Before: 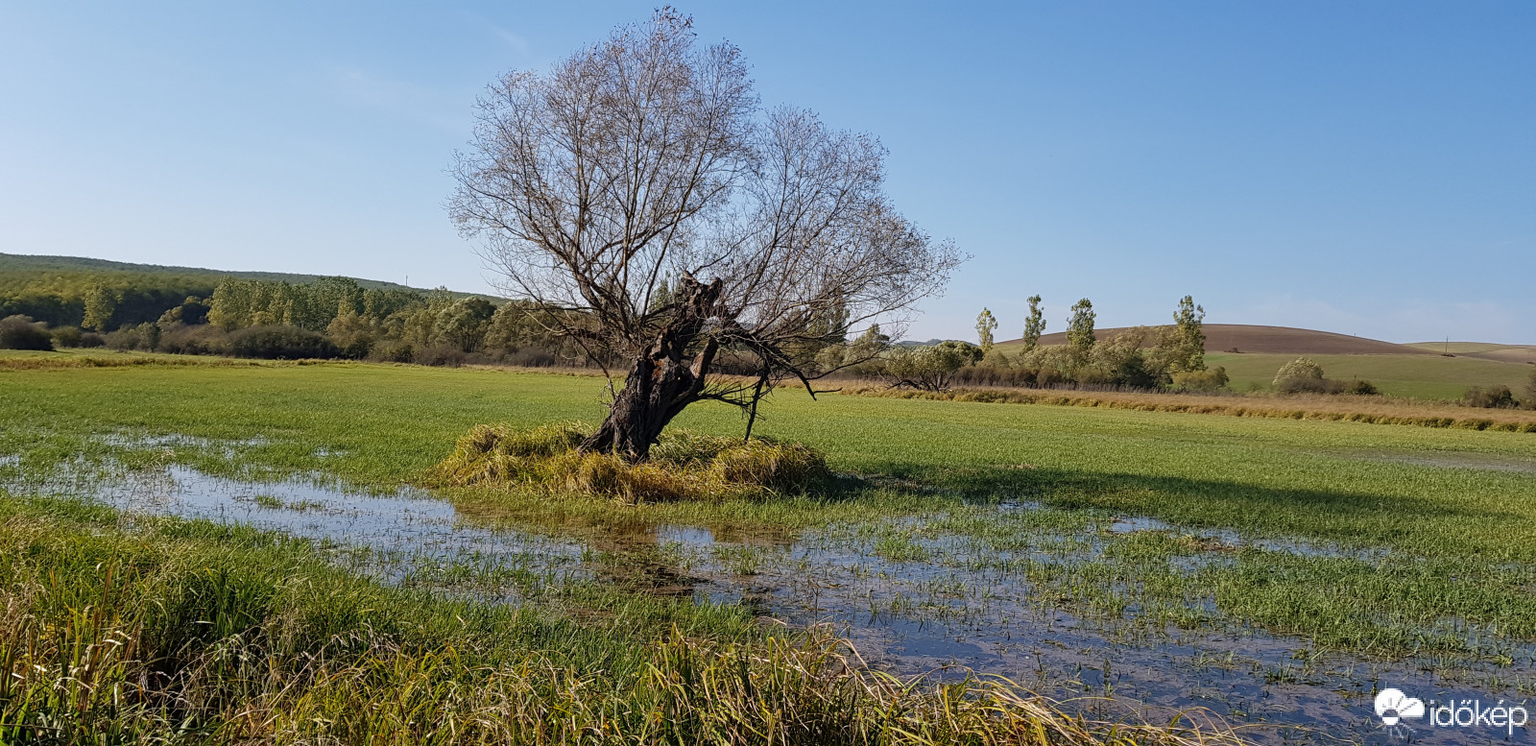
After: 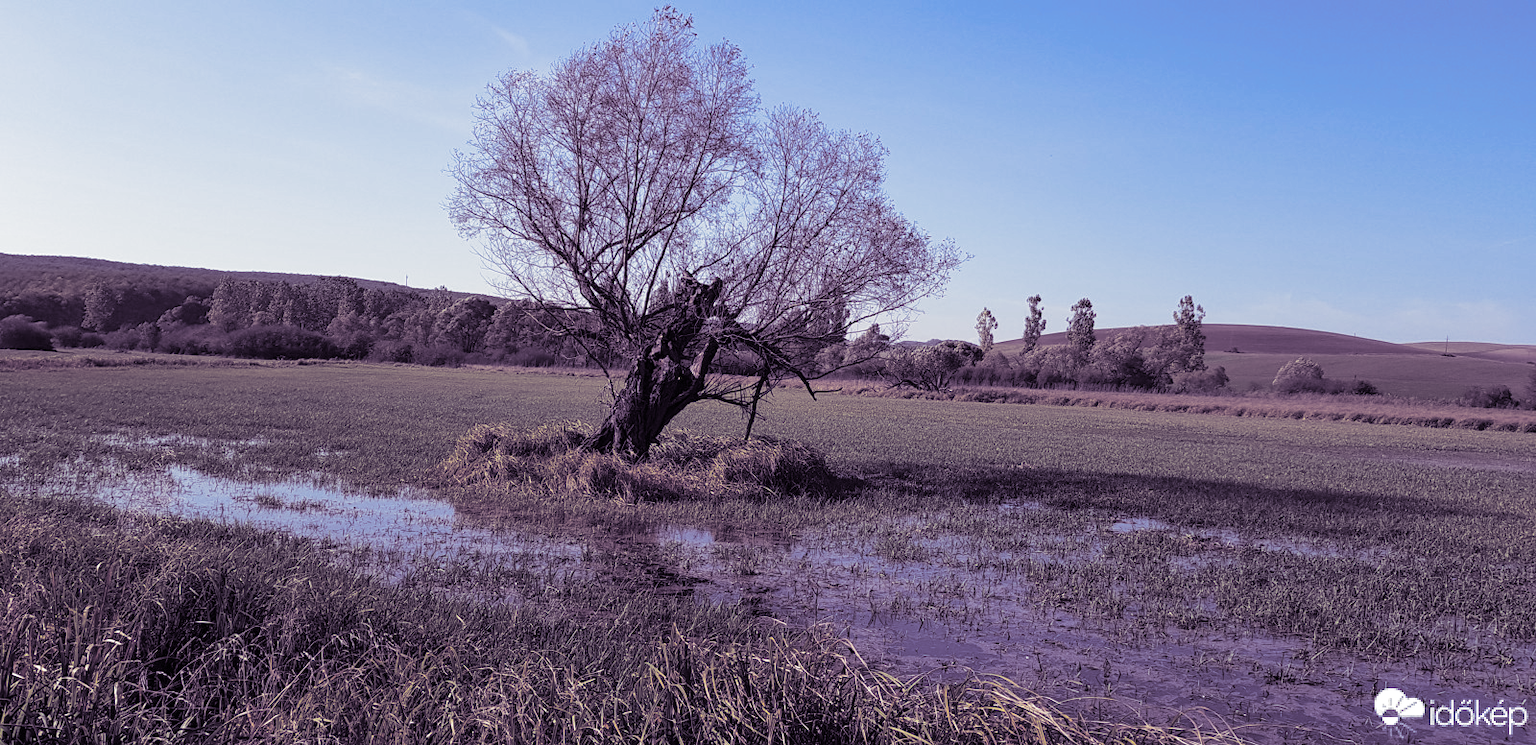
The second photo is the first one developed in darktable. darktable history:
split-toning: shadows › hue 266.4°, shadows › saturation 0.4, highlights › hue 61.2°, highlights › saturation 0.3, compress 0%
white balance: red 1.004, blue 1.096
